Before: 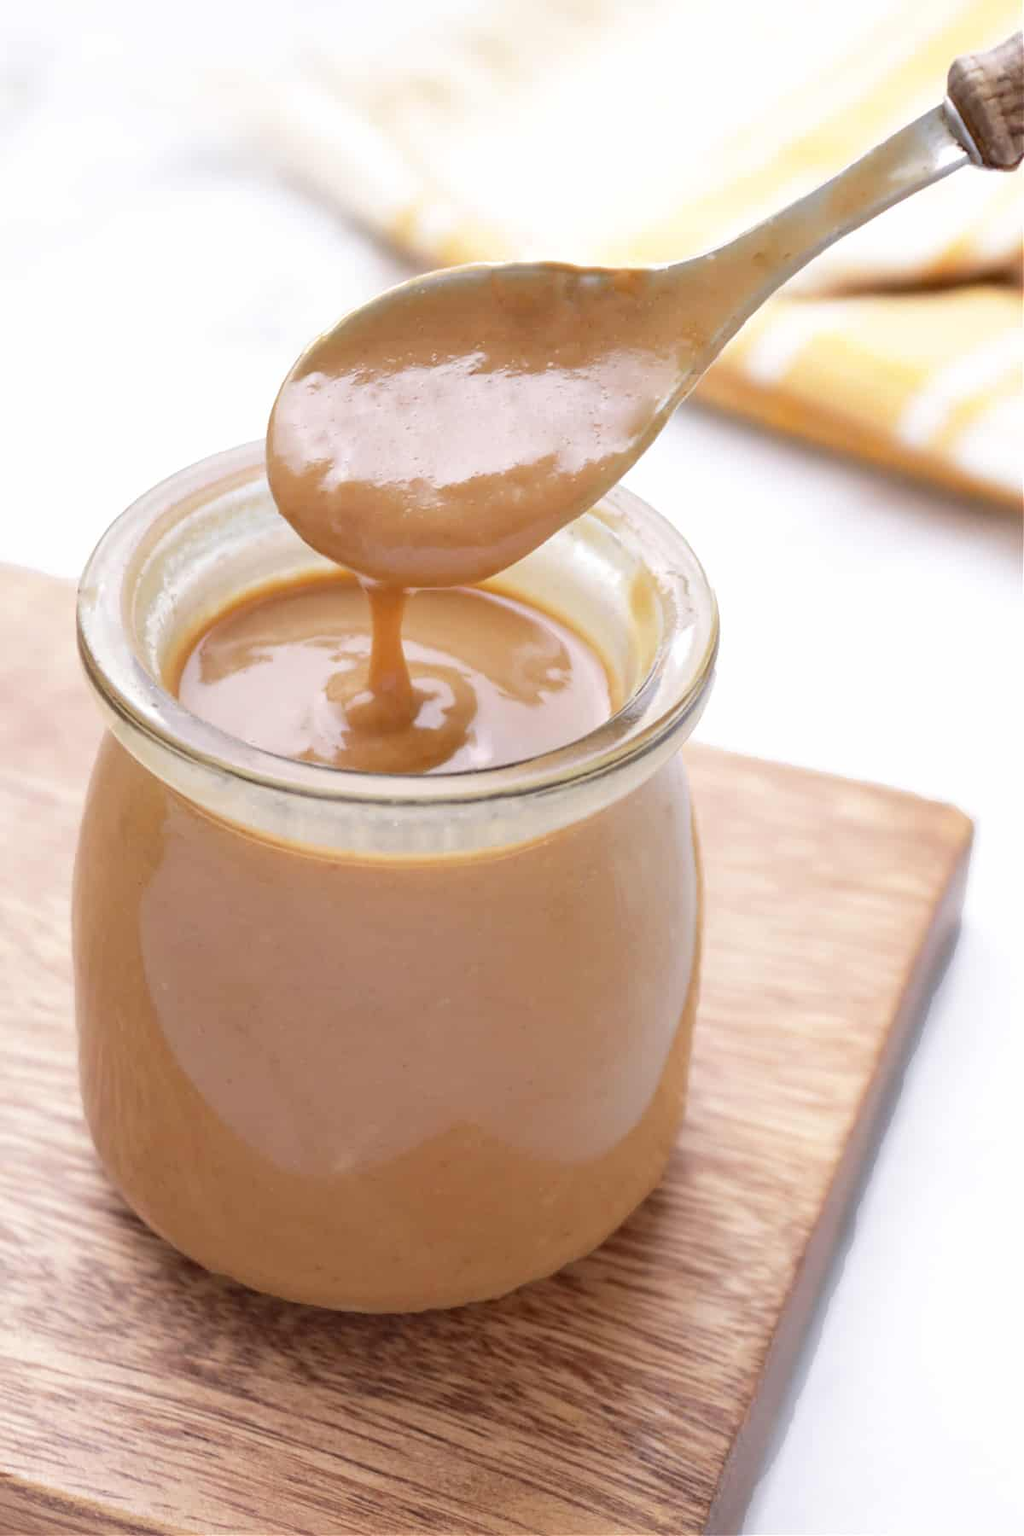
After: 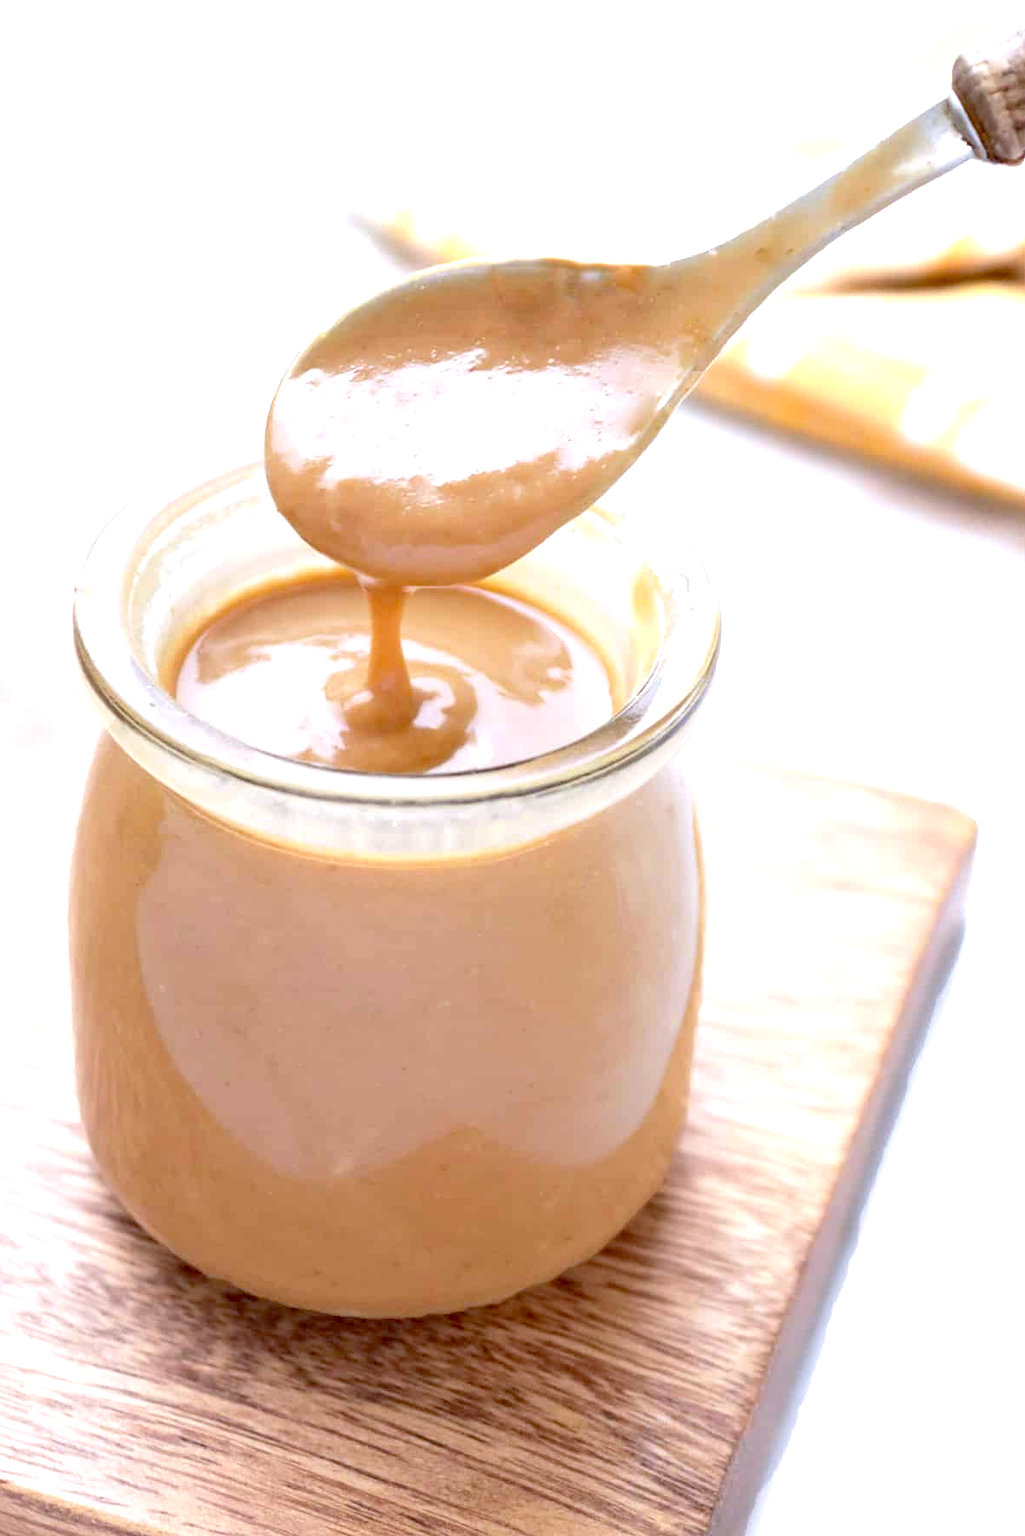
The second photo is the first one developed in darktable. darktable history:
exposure: black level correction 0.012, exposure 0.7 EV, compensate exposure bias true, compensate highlight preservation false
crop: left 0.434%, top 0.485%, right 0.244%, bottom 0.386%
white balance: red 0.967, blue 1.049
